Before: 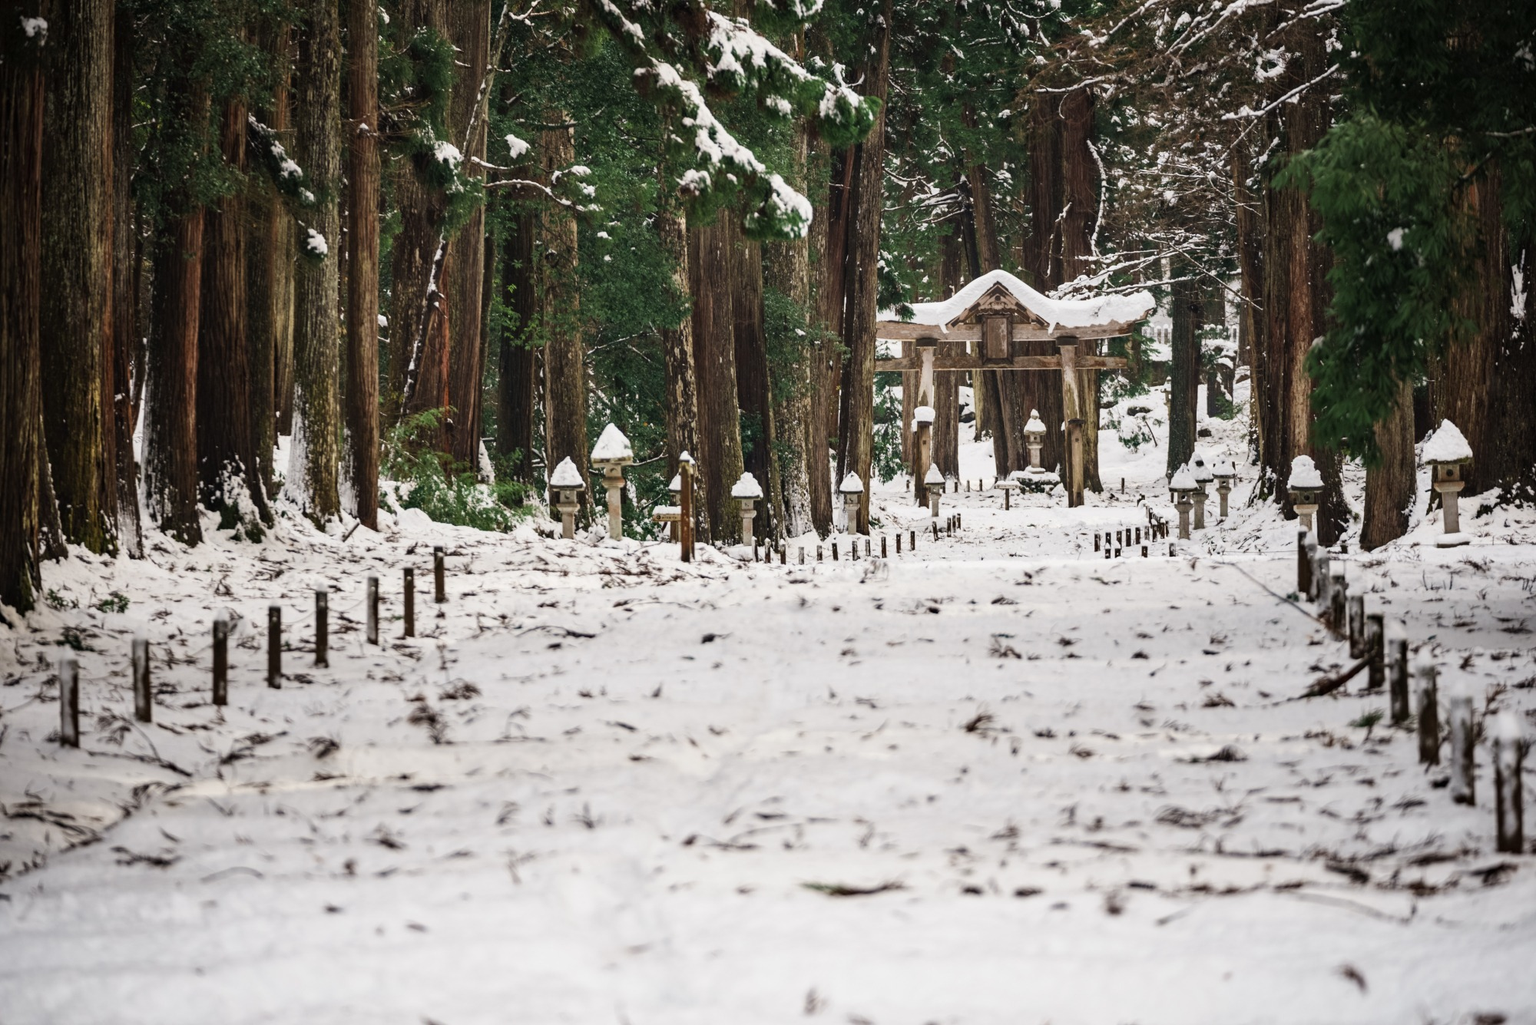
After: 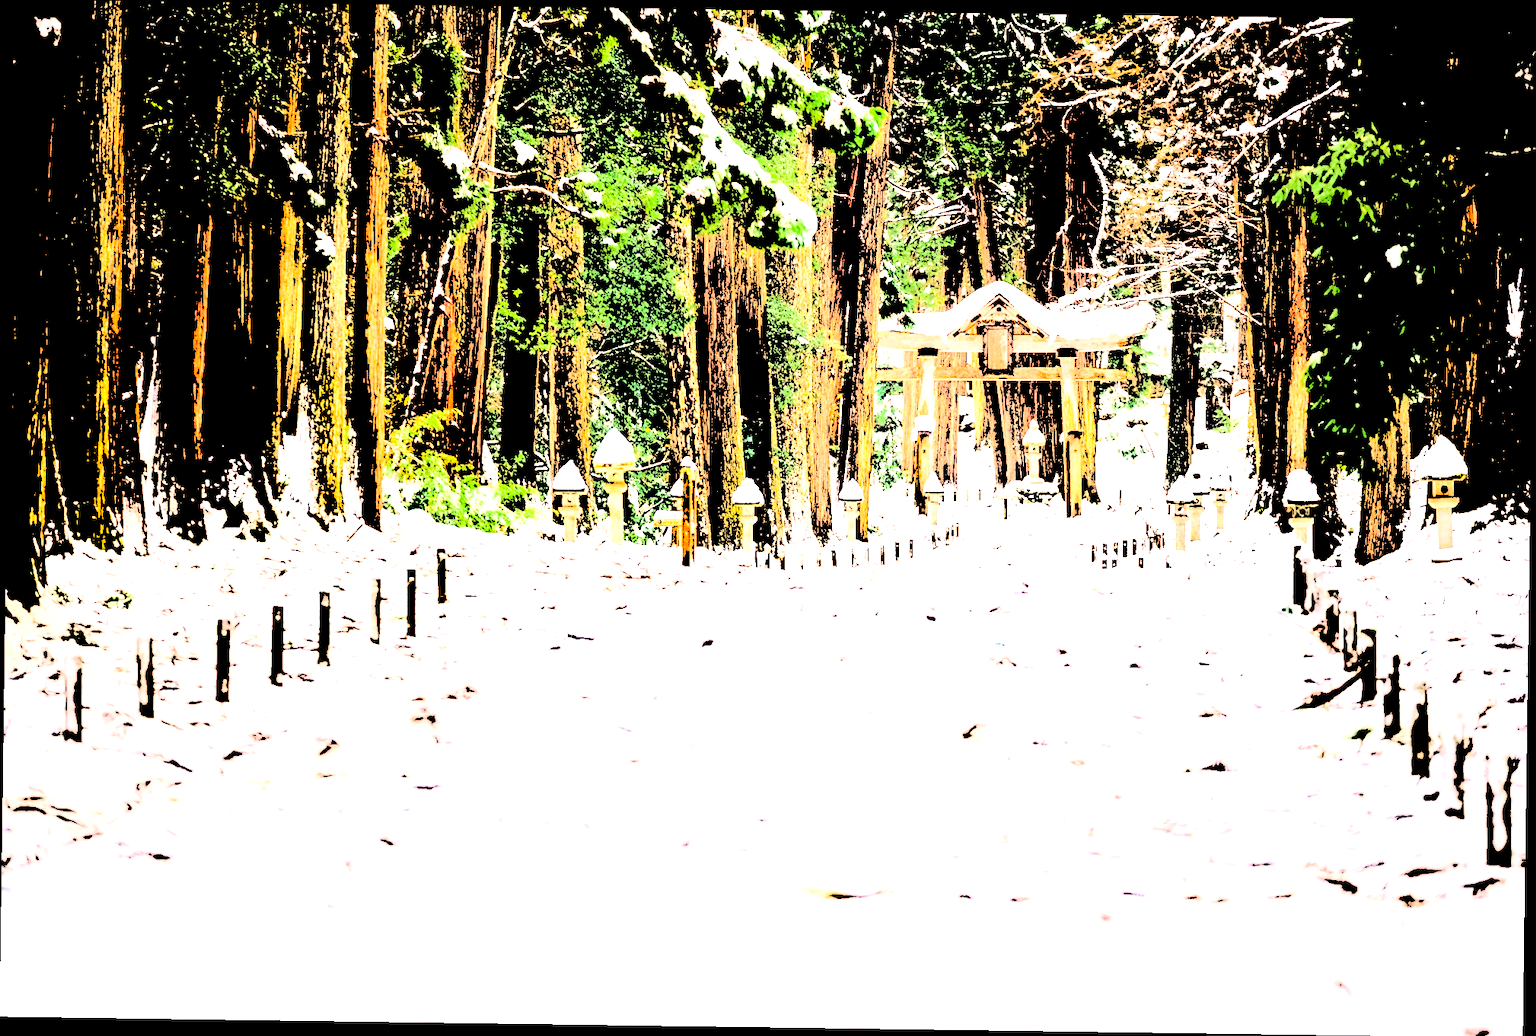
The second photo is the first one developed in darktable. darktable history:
filmic rgb: black relative exposure -7.65 EV, white relative exposure 4.56 EV, hardness 3.61
levels: levels [0.246, 0.246, 0.506]
color correction: saturation 0.99
rotate and perspective: rotation 0.8°, automatic cropping off
graduated density: density 0.38 EV, hardness 21%, rotation -6.11°, saturation 32%
color balance rgb: perceptual saturation grading › global saturation 30%, global vibrance 30%
exposure: exposure 0.515 EV, compensate highlight preservation false
